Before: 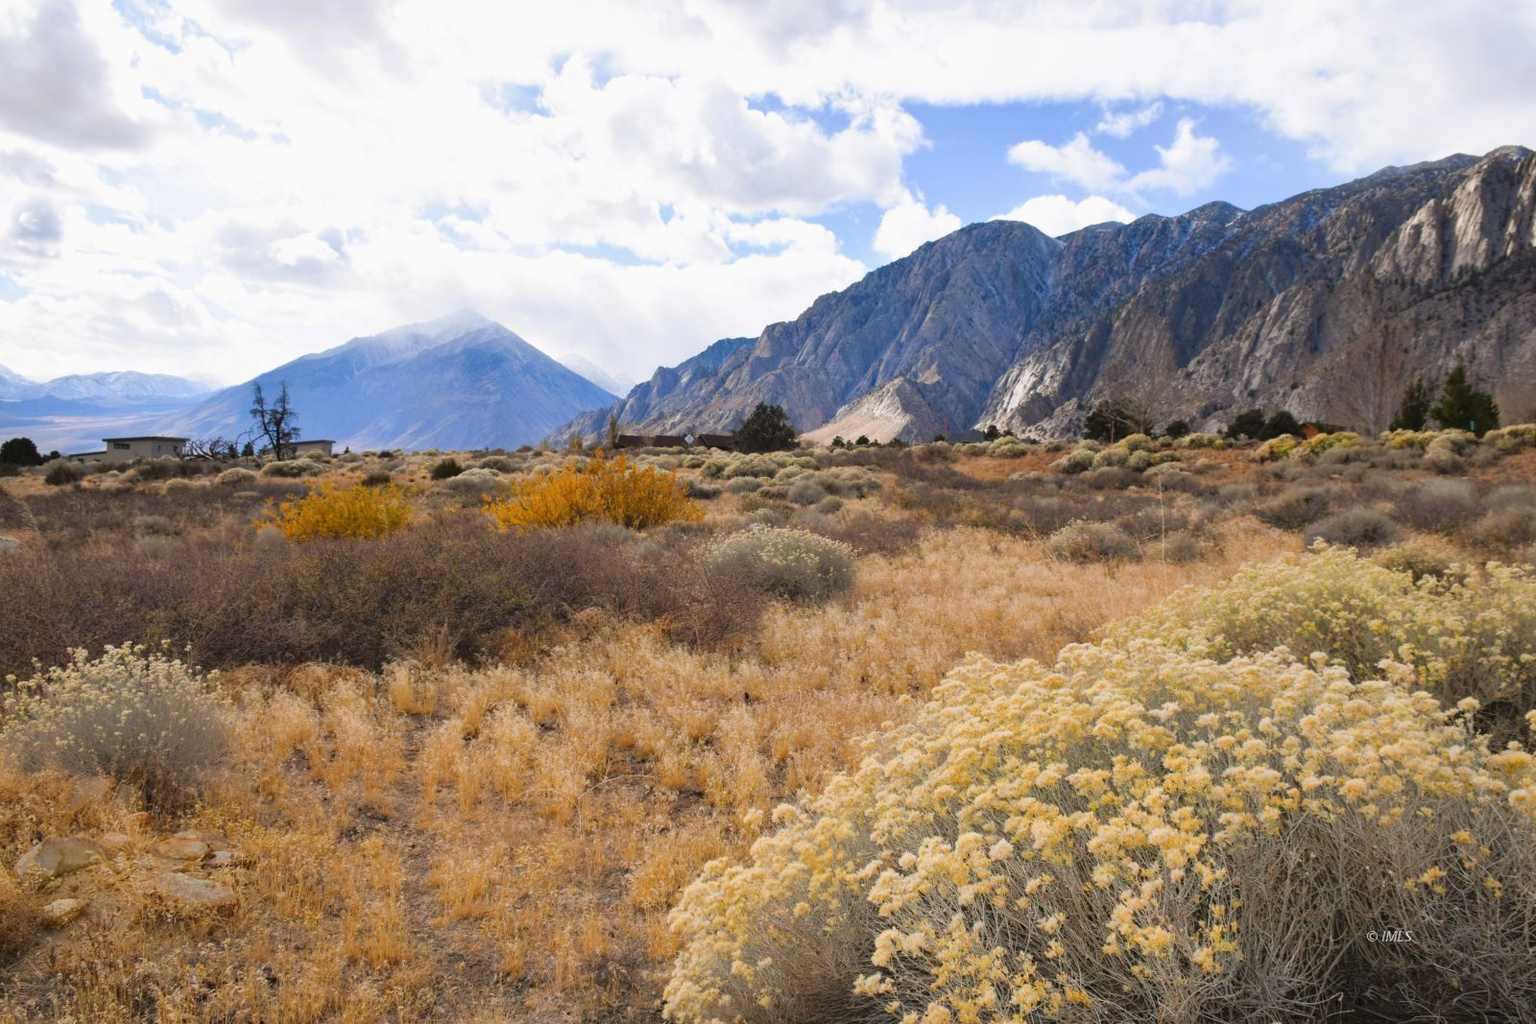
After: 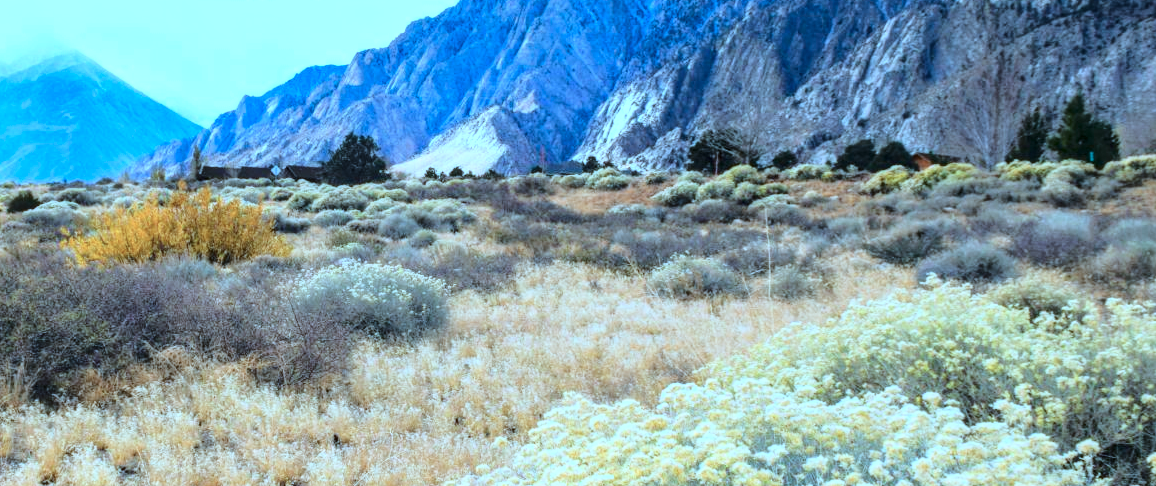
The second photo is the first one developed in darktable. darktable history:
color calibration: illuminant custom, x 0.435, y 0.394, temperature 3093.52 K
crop and rotate: left 27.719%, top 26.898%, bottom 27.462%
base curve: curves: ch0 [(0, 0) (0.028, 0.03) (0.121, 0.232) (0.46, 0.748) (0.859, 0.968) (1, 1)]
local contrast: on, module defaults
